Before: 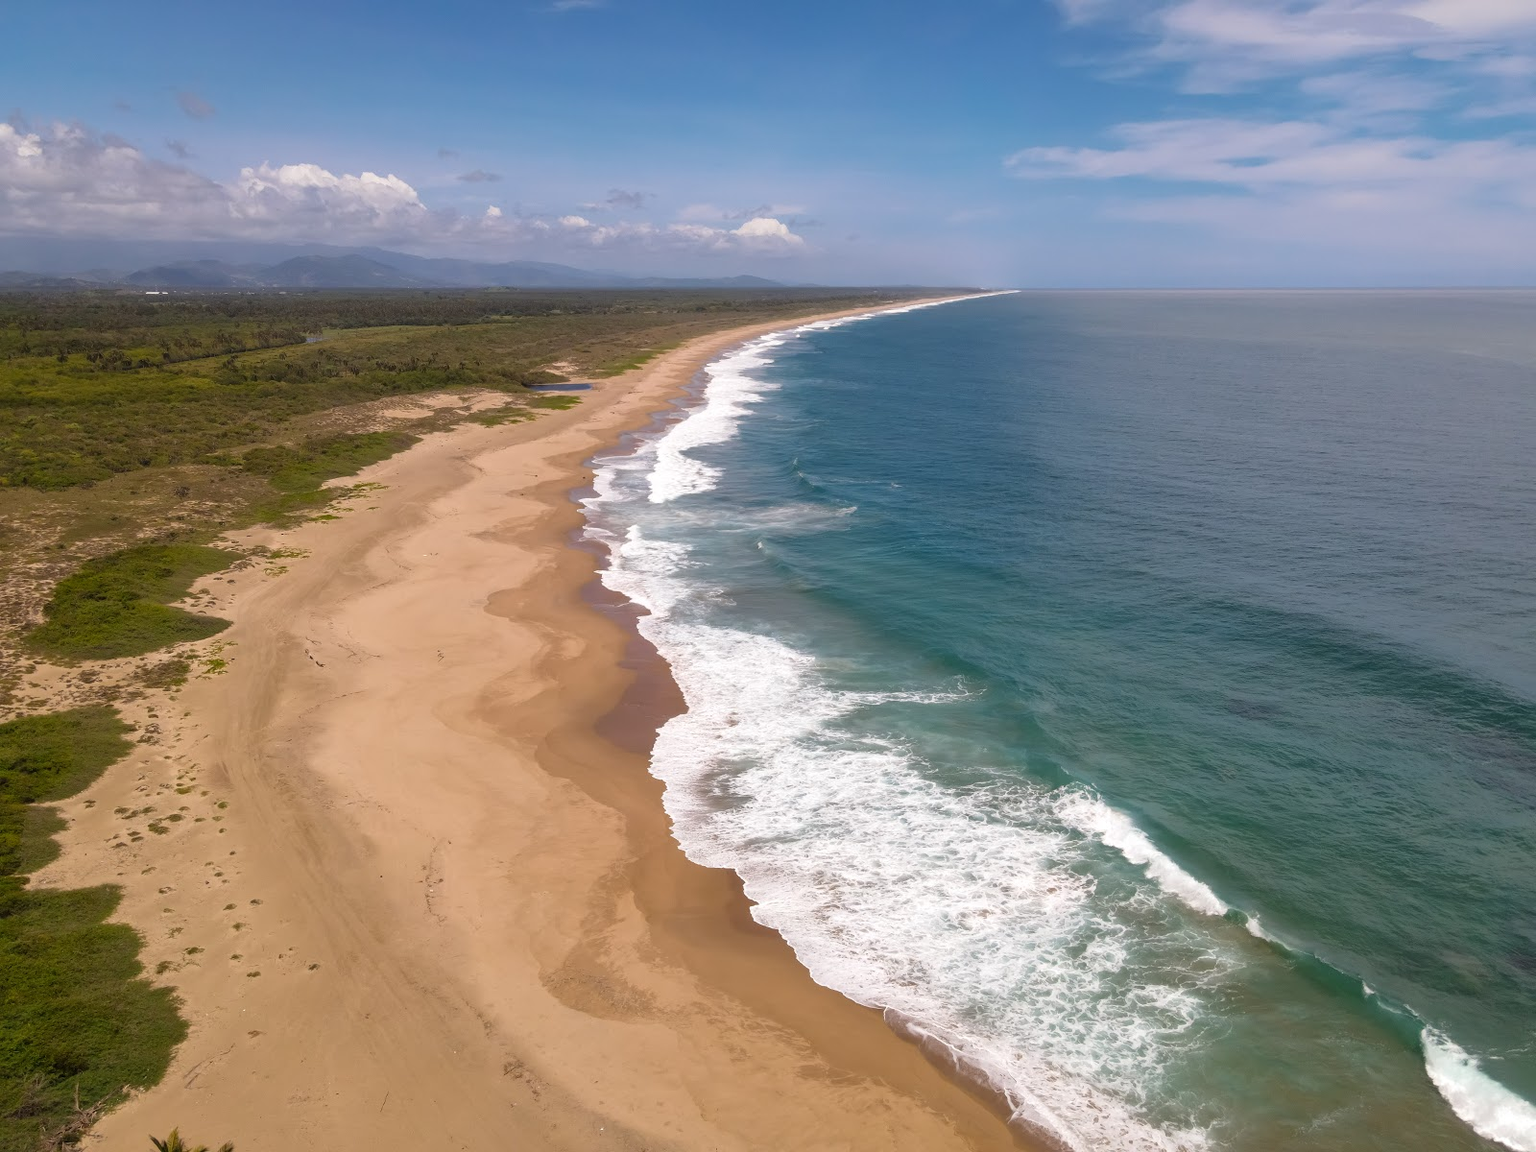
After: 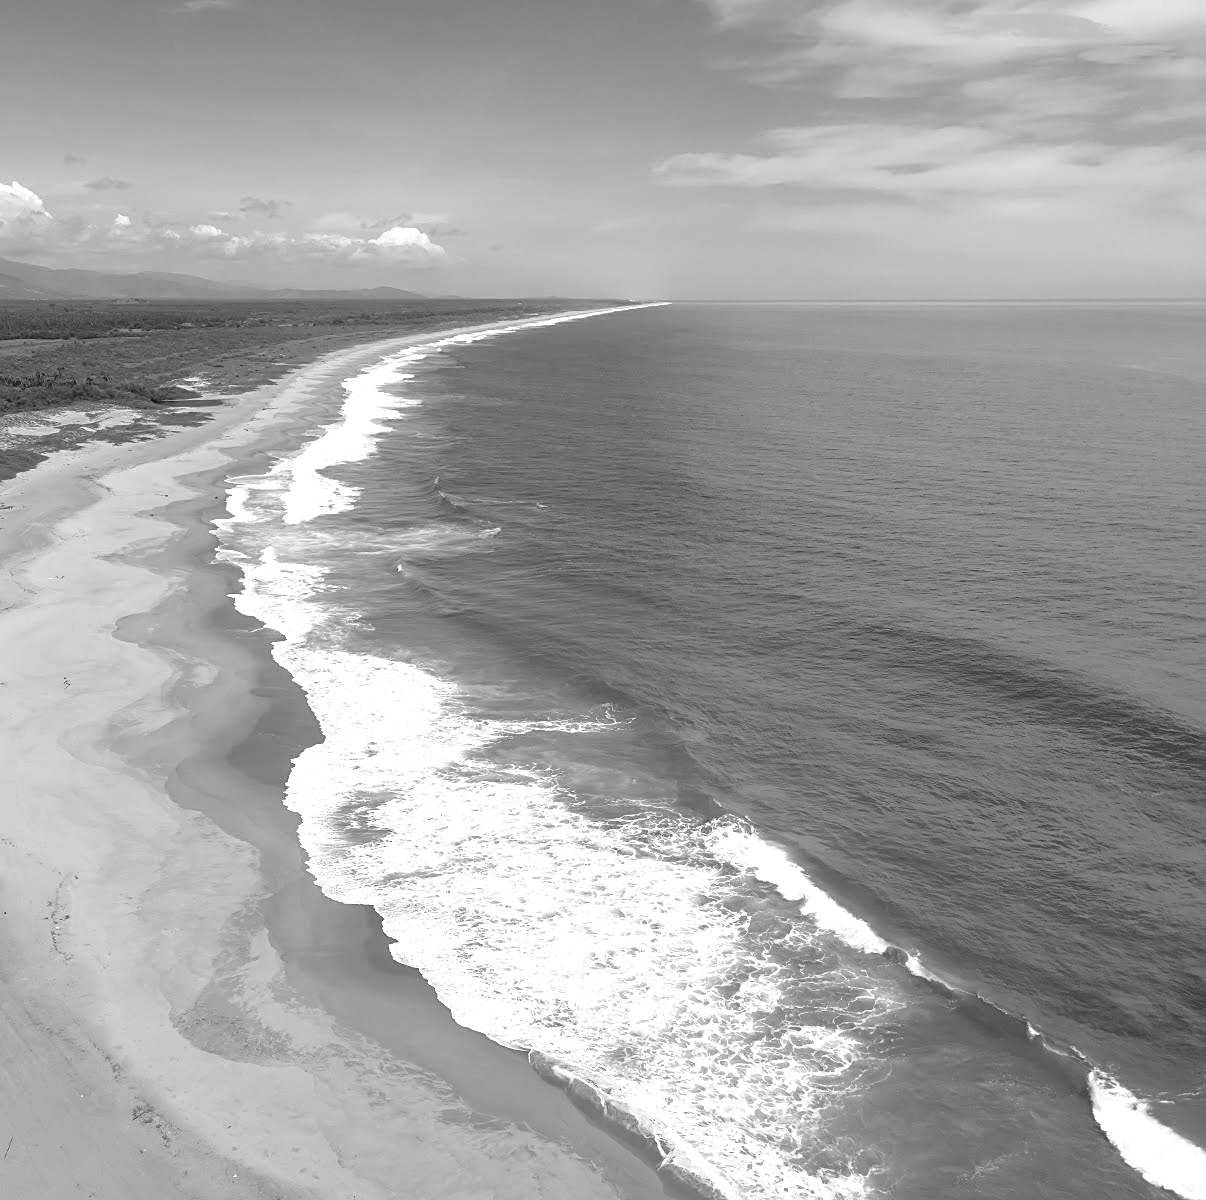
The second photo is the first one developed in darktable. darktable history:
exposure: black level correction 0.001, exposure 0.5 EV, compensate exposure bias true, compensate highlight preservation false
crop and rotate: left 24.6%
monochrome: on, module defaults
sharpen: on, module defaults
